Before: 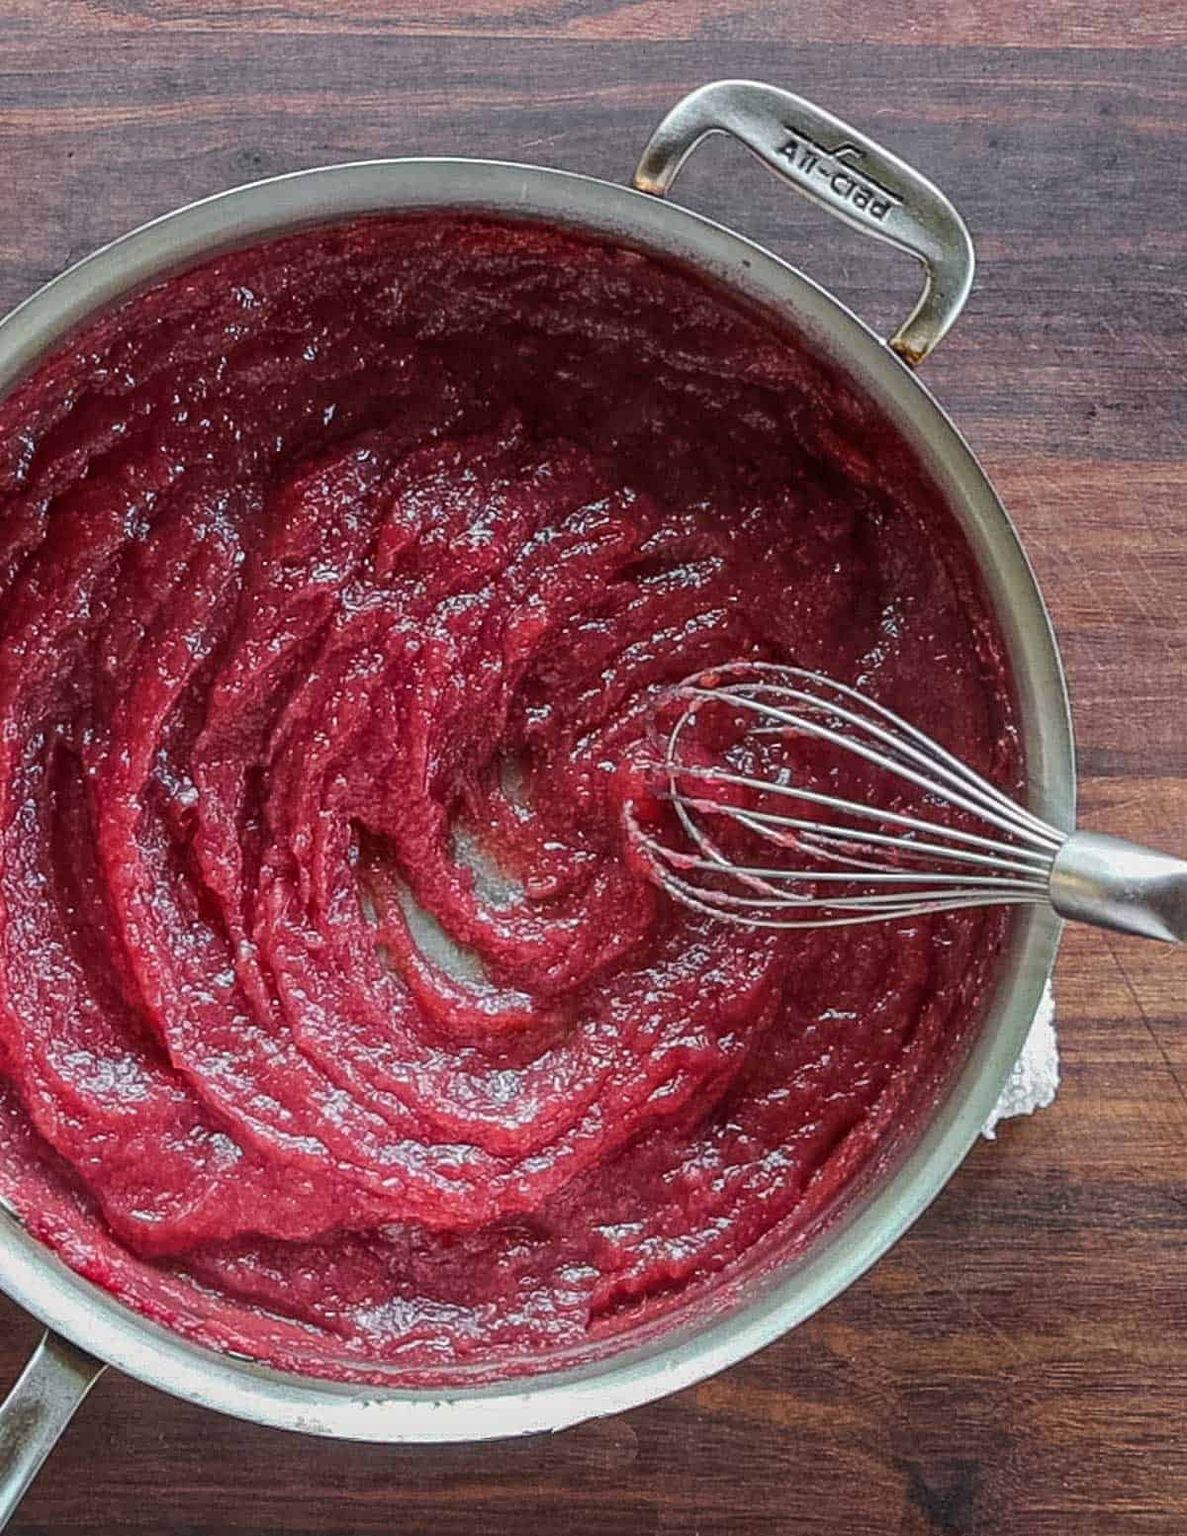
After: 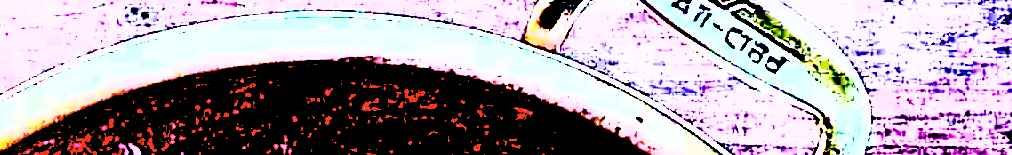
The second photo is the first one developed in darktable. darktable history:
exposure: black level correction 0.1, exposure 3 EV, compensate highlight preservation false
crop and rotate: left 9.644%, top 9.491%, right 6.021%, bottom 80.509%
color balance: mode lift, gamma, gain (sRGB)
contrast brightness saturation: brightness 0.15
shadows and highlights: low approximation 0.01, soften with gaussian
graduated density: hue 238.83°, saturation 50%
tone equalizer: on, module defaults
